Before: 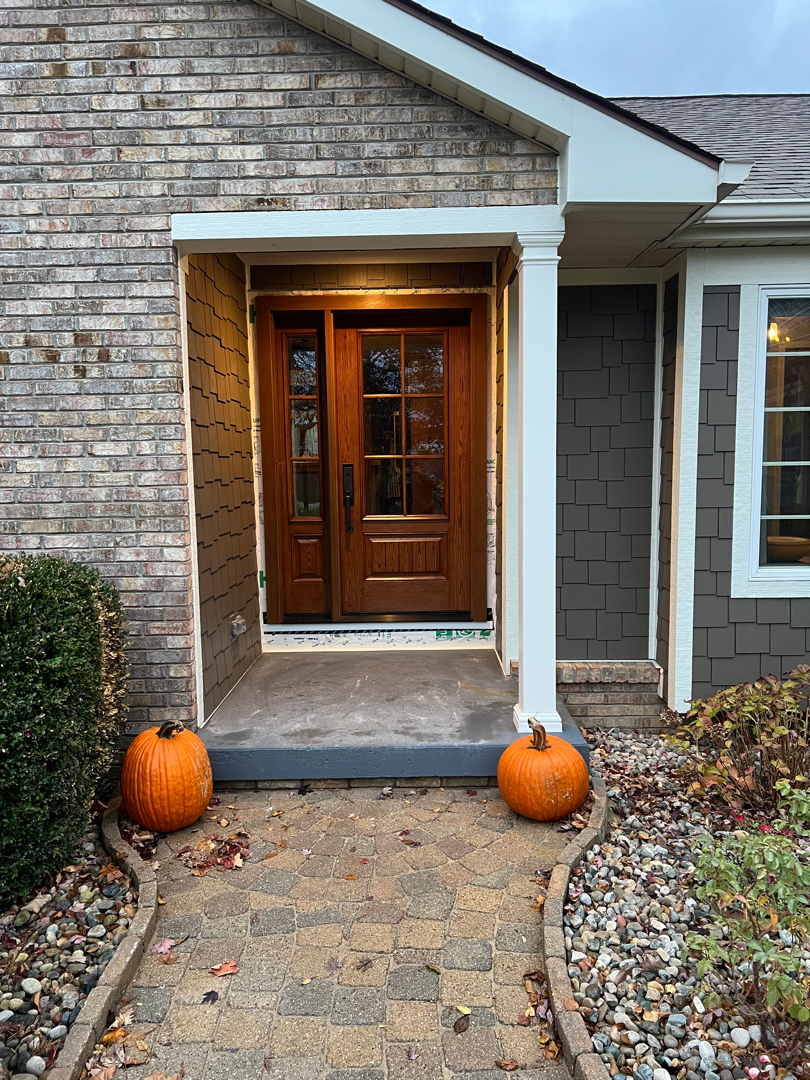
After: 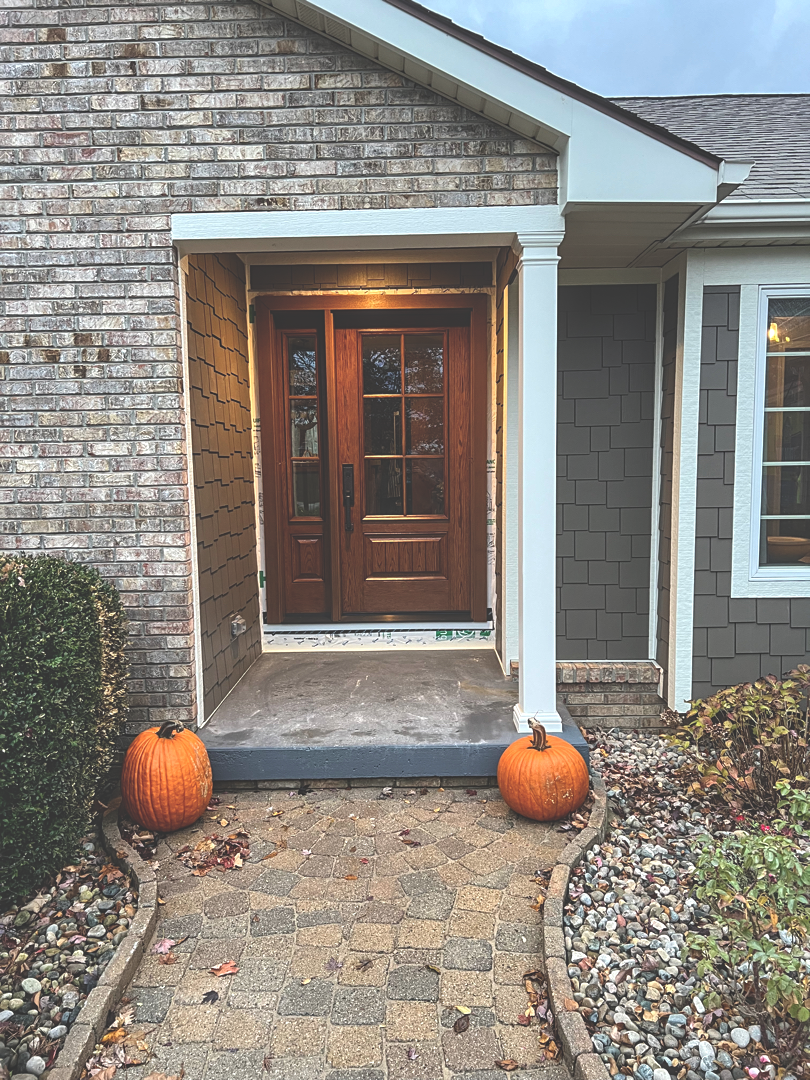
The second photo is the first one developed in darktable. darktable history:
exposure: black level correction -0.042, exposure 0.062 EV, compensate highlight preservation false
sharpen: amount 0.206
local contrast: on, module defaults
